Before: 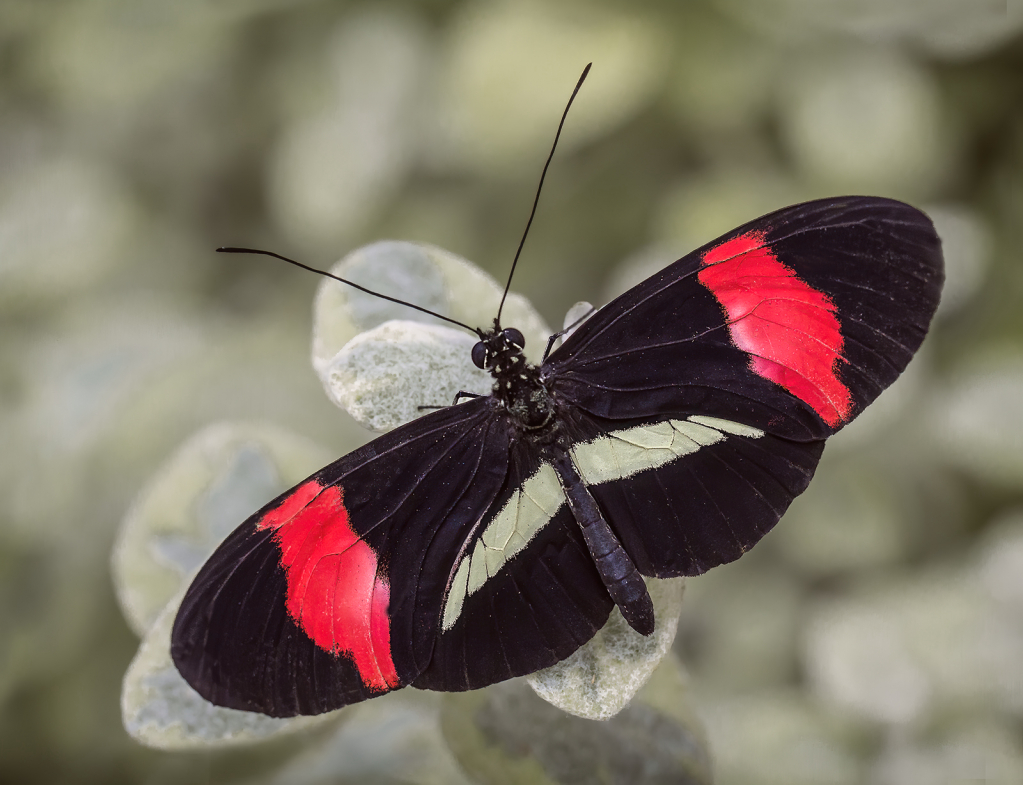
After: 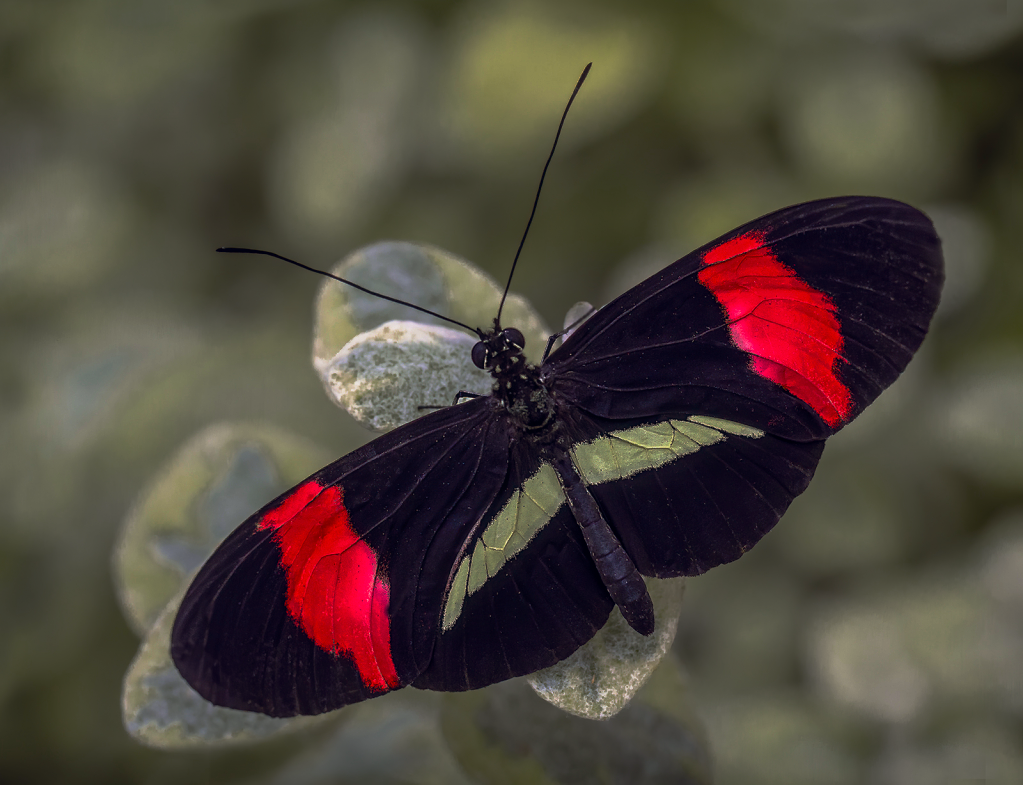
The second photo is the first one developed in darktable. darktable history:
local contrast: detail 110%
color balance rgb: global offset › chroma 0.101%, global offset › hue 251.54°, perceptual saturation grading › global saturation 37.022%, perceptual saturation grading › shadows 36.171%
base curve: curves: ch0 [(0, 0) (0.564, 0.291) (0.802, 0.731) (1, 1)], preserve colors none
